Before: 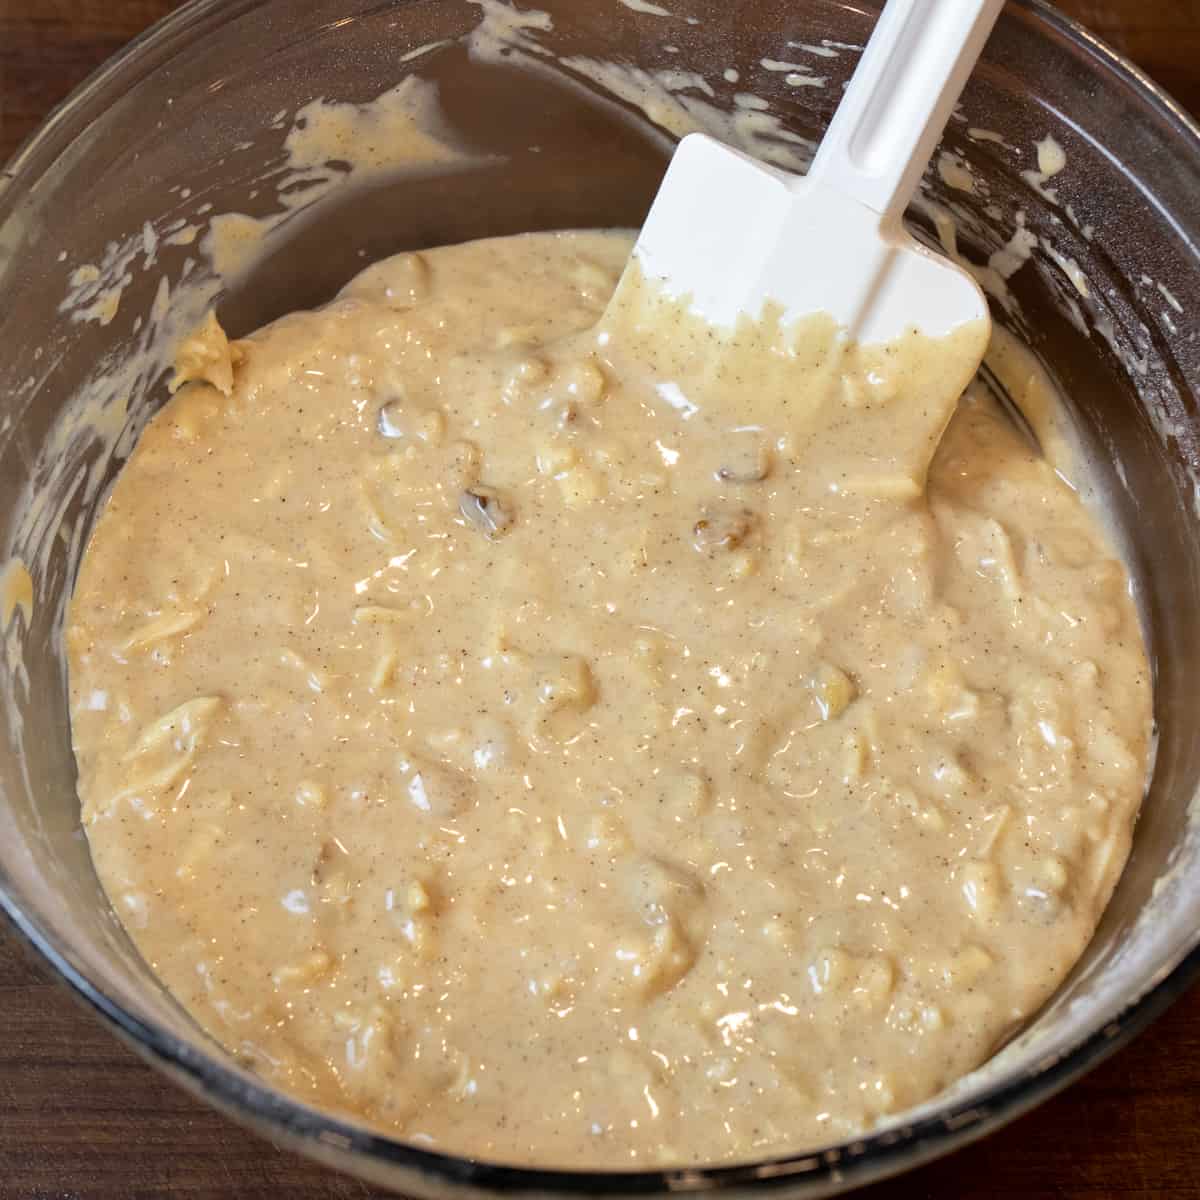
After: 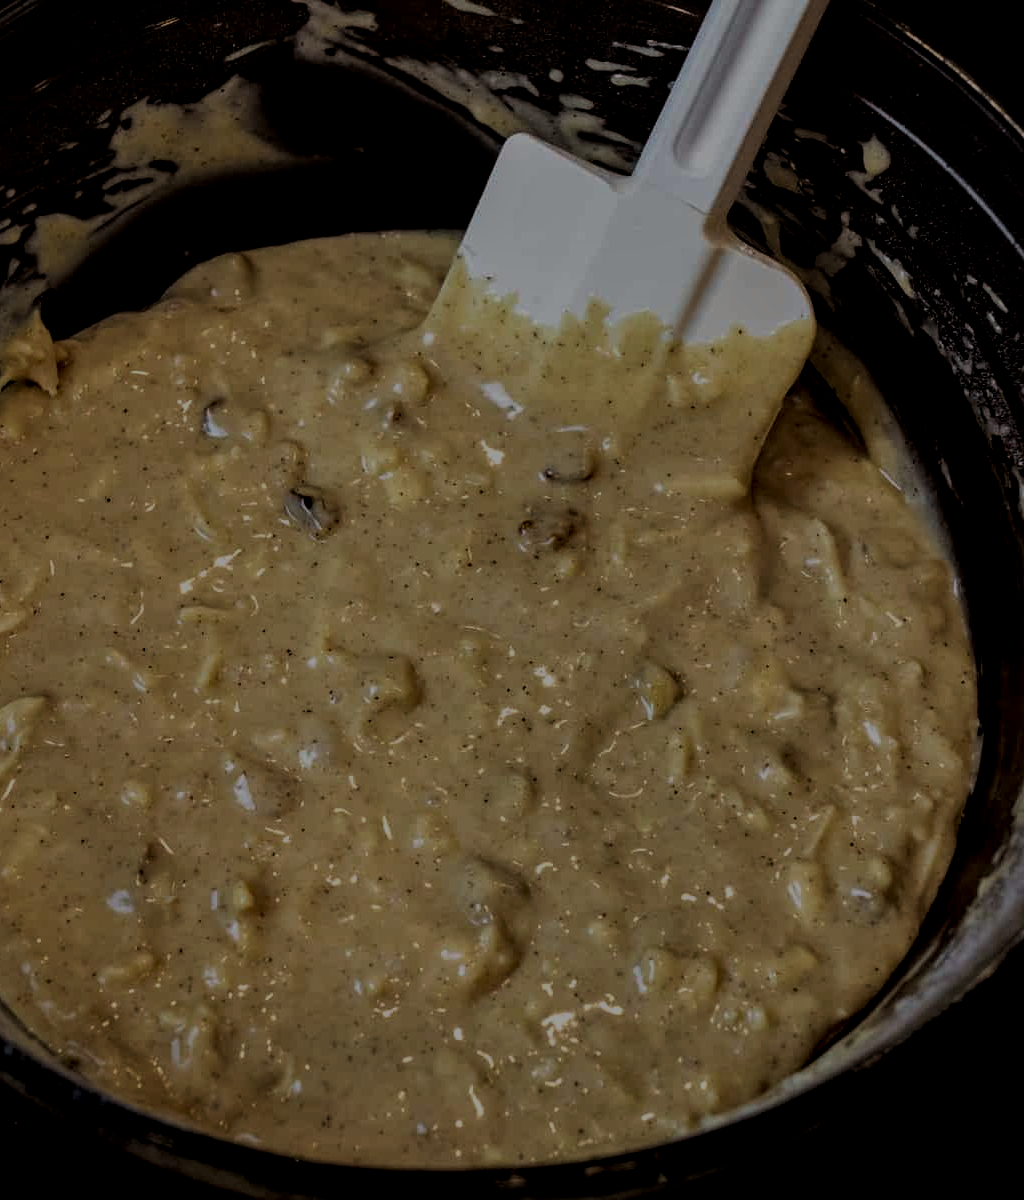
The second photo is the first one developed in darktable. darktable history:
crop and rotate: left 14.584%
filmic rgb: black relative exposure -5 EV, hardness 2.88, contrast 1.3
local contrast: detail 130%
velvia: on, module defaults
haze removal: strength 0.29, distance 0.25, compatibility mode true, adaptive false
exposure: exposure -2.002 EV, compensate highlight preservation false
